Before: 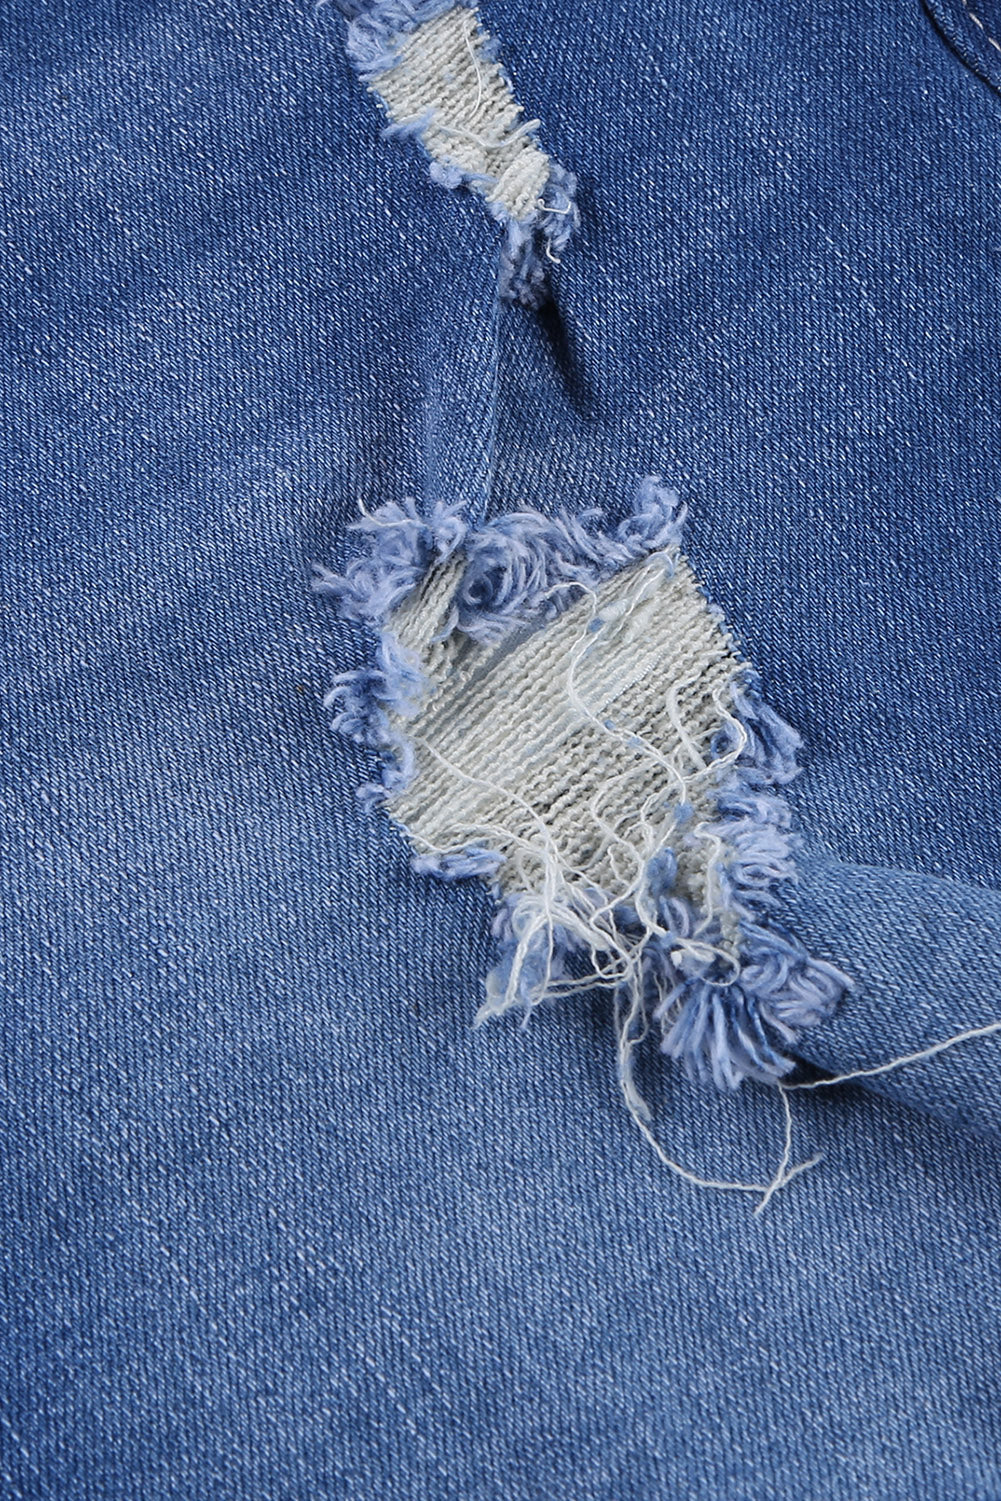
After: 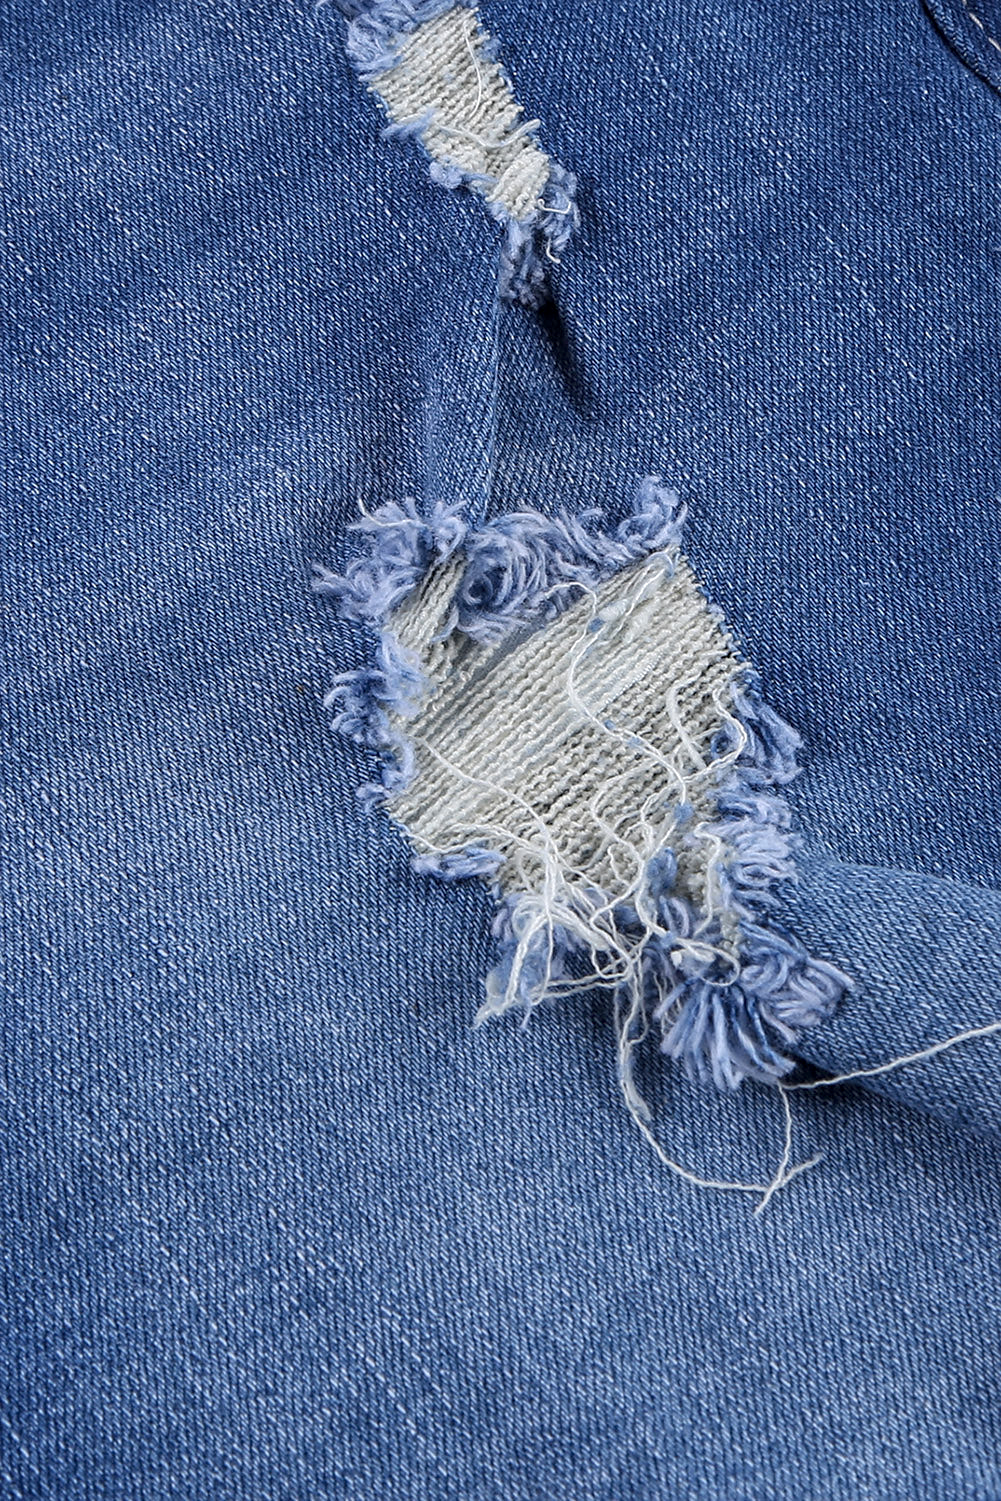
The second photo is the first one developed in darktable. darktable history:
sharpen: amount 0.202
local contrast: on, module defaults
